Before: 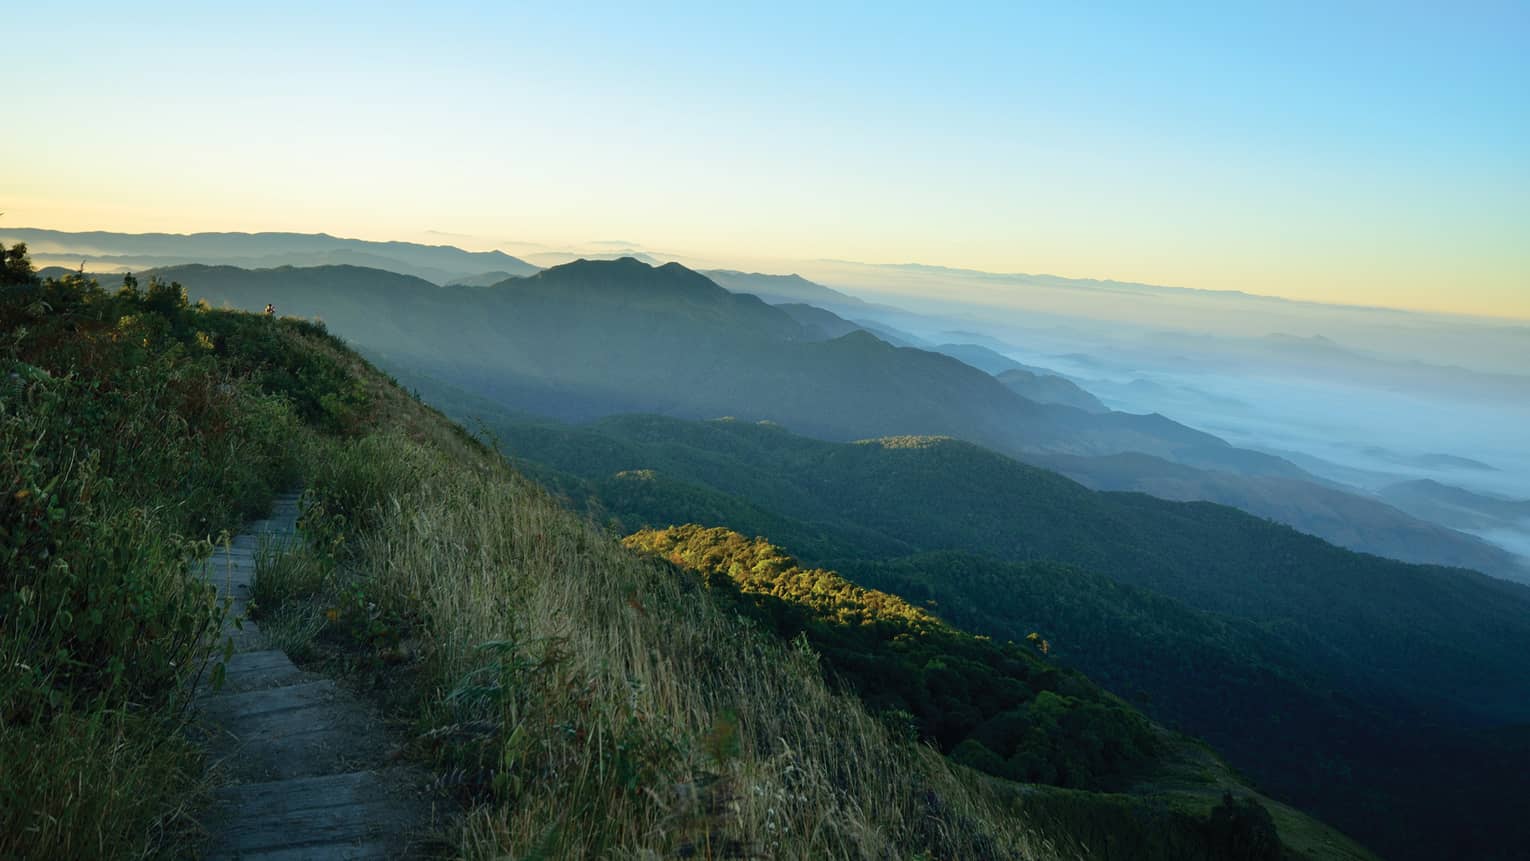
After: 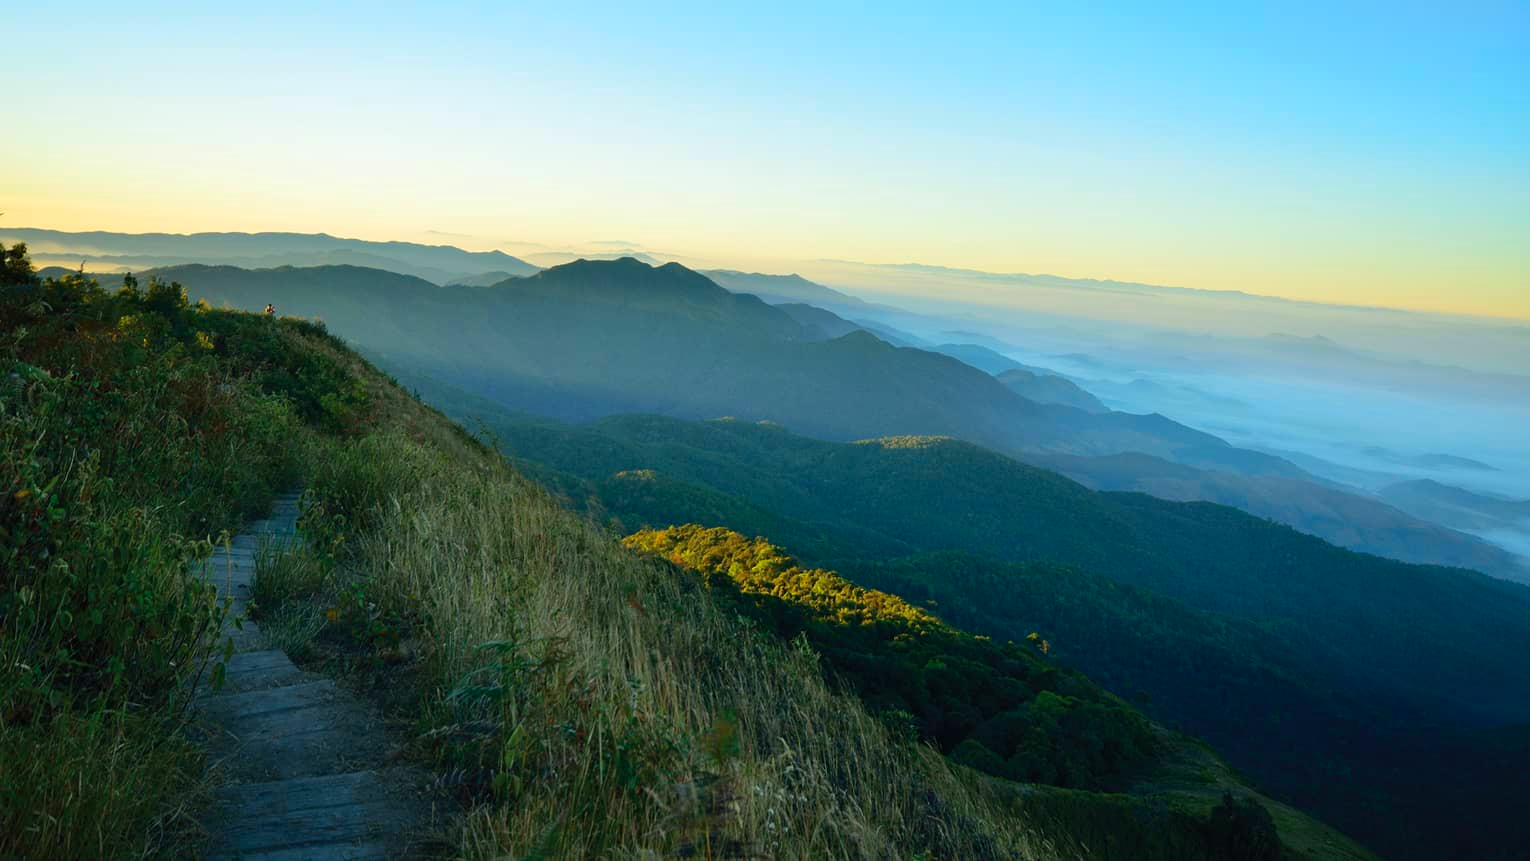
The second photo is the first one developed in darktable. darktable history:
color correction: highlights b* 0.008, saturation 1.35
